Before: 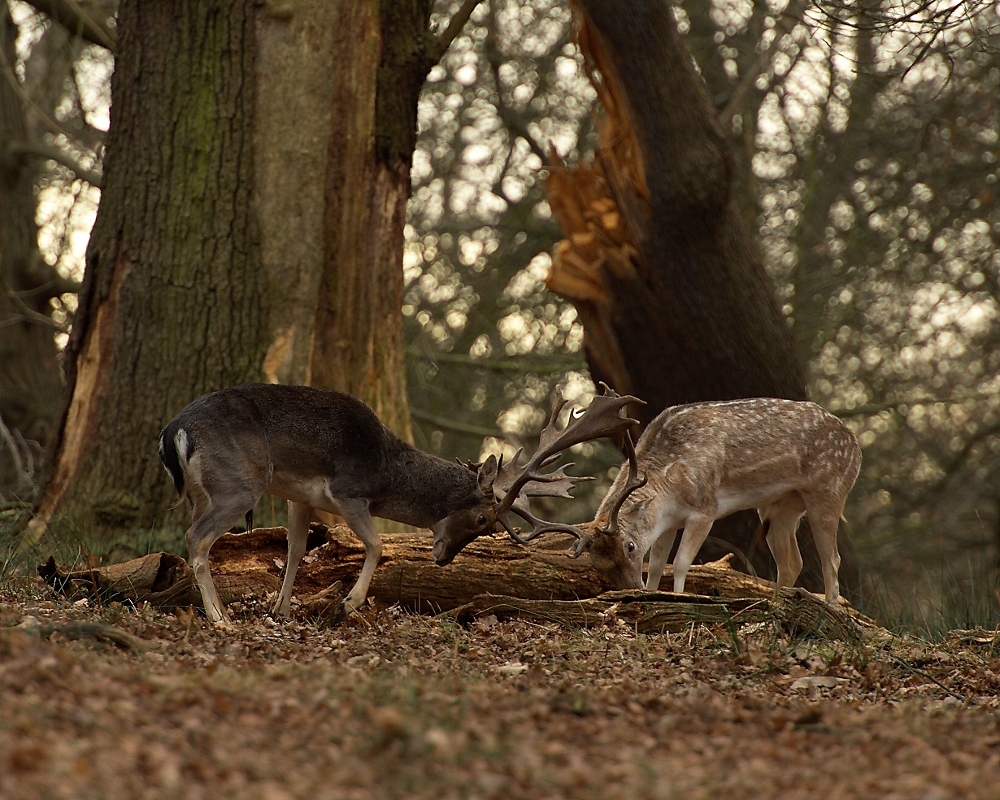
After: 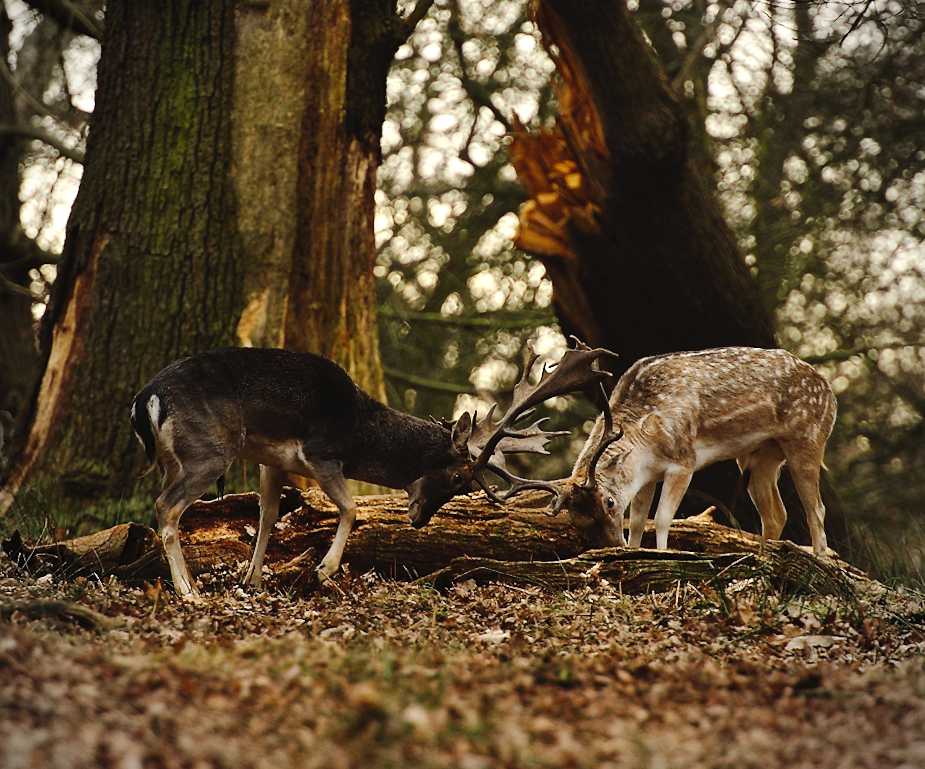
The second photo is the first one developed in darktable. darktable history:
tone curve: curves: ch0 [(0, 0) (0.003, 0.034) (0.011, 0.038) (0.025, 0.046) (0.044, 0.054) (0.069, 0.06) (0.1, 0.079) (0.136, 0.114) (0.177, 0.151) (0.224, 0.213) (0.277, 0.293) (0.335, 0.385) (0.399, 0.482) (0.468, 0.578) (0.543, 0.655) (0.623, 0.724) (0.709, 0.786) (0.801, 0.854) (0.898, 0.922) (1, 1)], preserve colors none
rotate and perspective: rotation -1.68°, lens shift (vertical) -0.146, crop left 0.049, crop right 0.912, crop top 0.032, crop bottom 0.96
vignetting: fall-off radius 60.92%
tone equalizer: -8 EV -0.417 EV, -7 EV -0.389 EV, -6 EV -0.333 EV, -5 EV -0.222 EV, -3 EV 0.222 EV, -2 EV 0.333 EV, -1 EV 0.389 EV, +0 EV 0.417 EV, edges refinement/feathering 500, mask exposure compensation -1.57 EV, preserve details no
